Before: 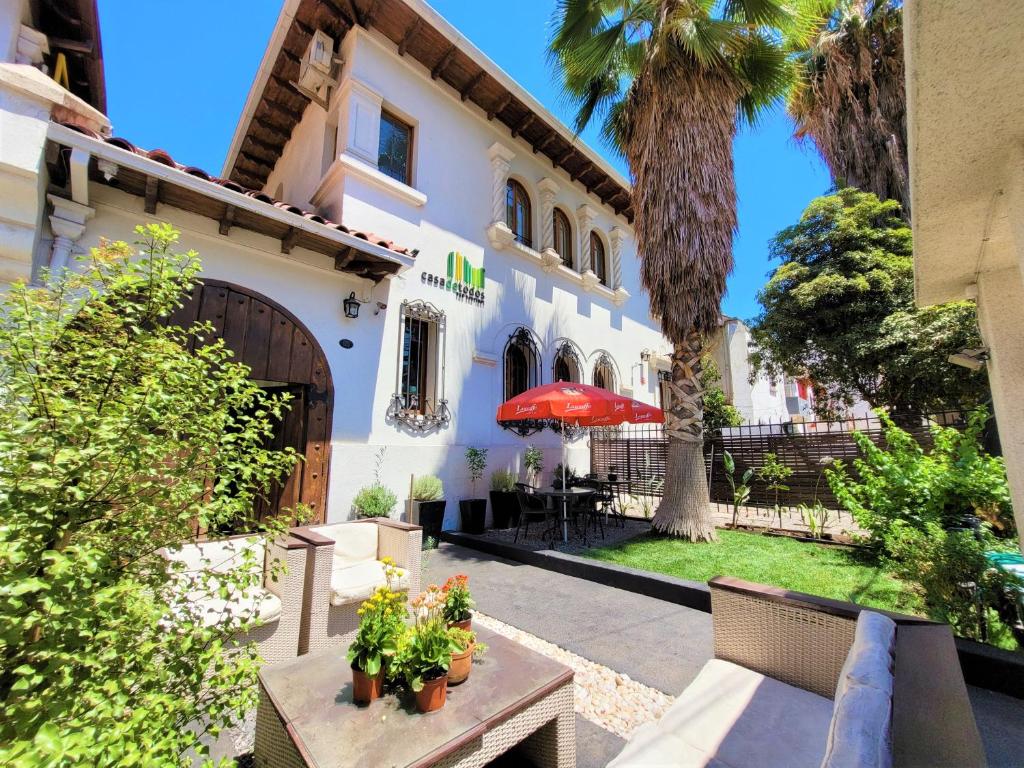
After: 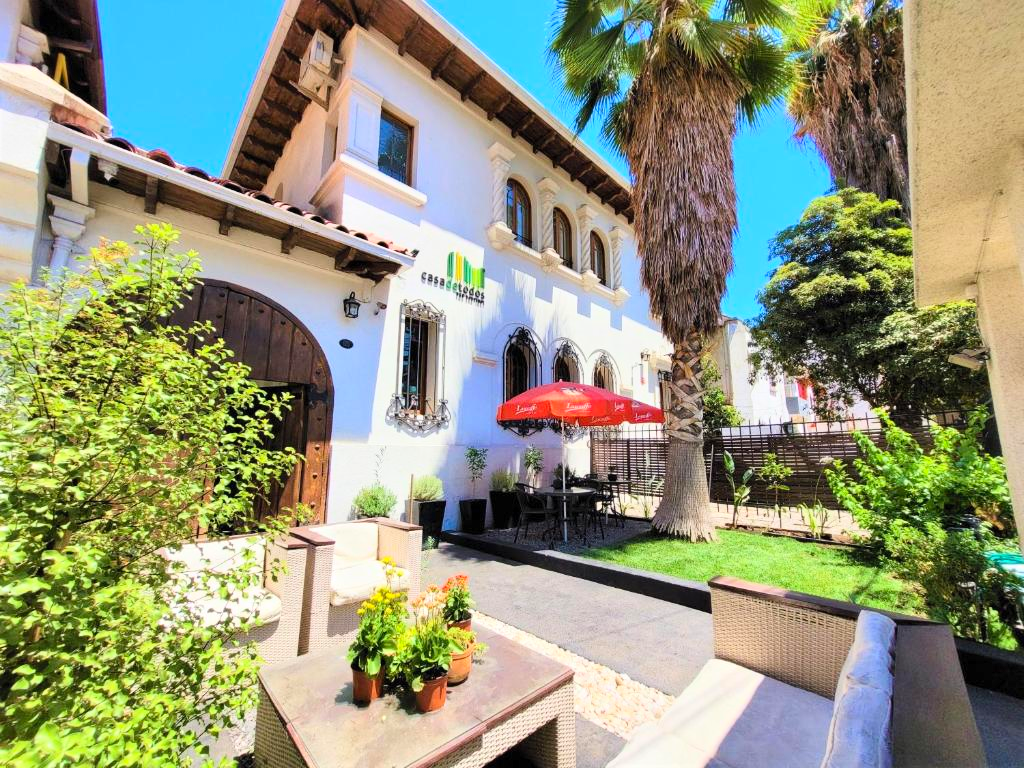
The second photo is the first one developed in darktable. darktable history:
contrast brightness saturation: contrast 0.203, brightness 0.163, saturation 0.218
